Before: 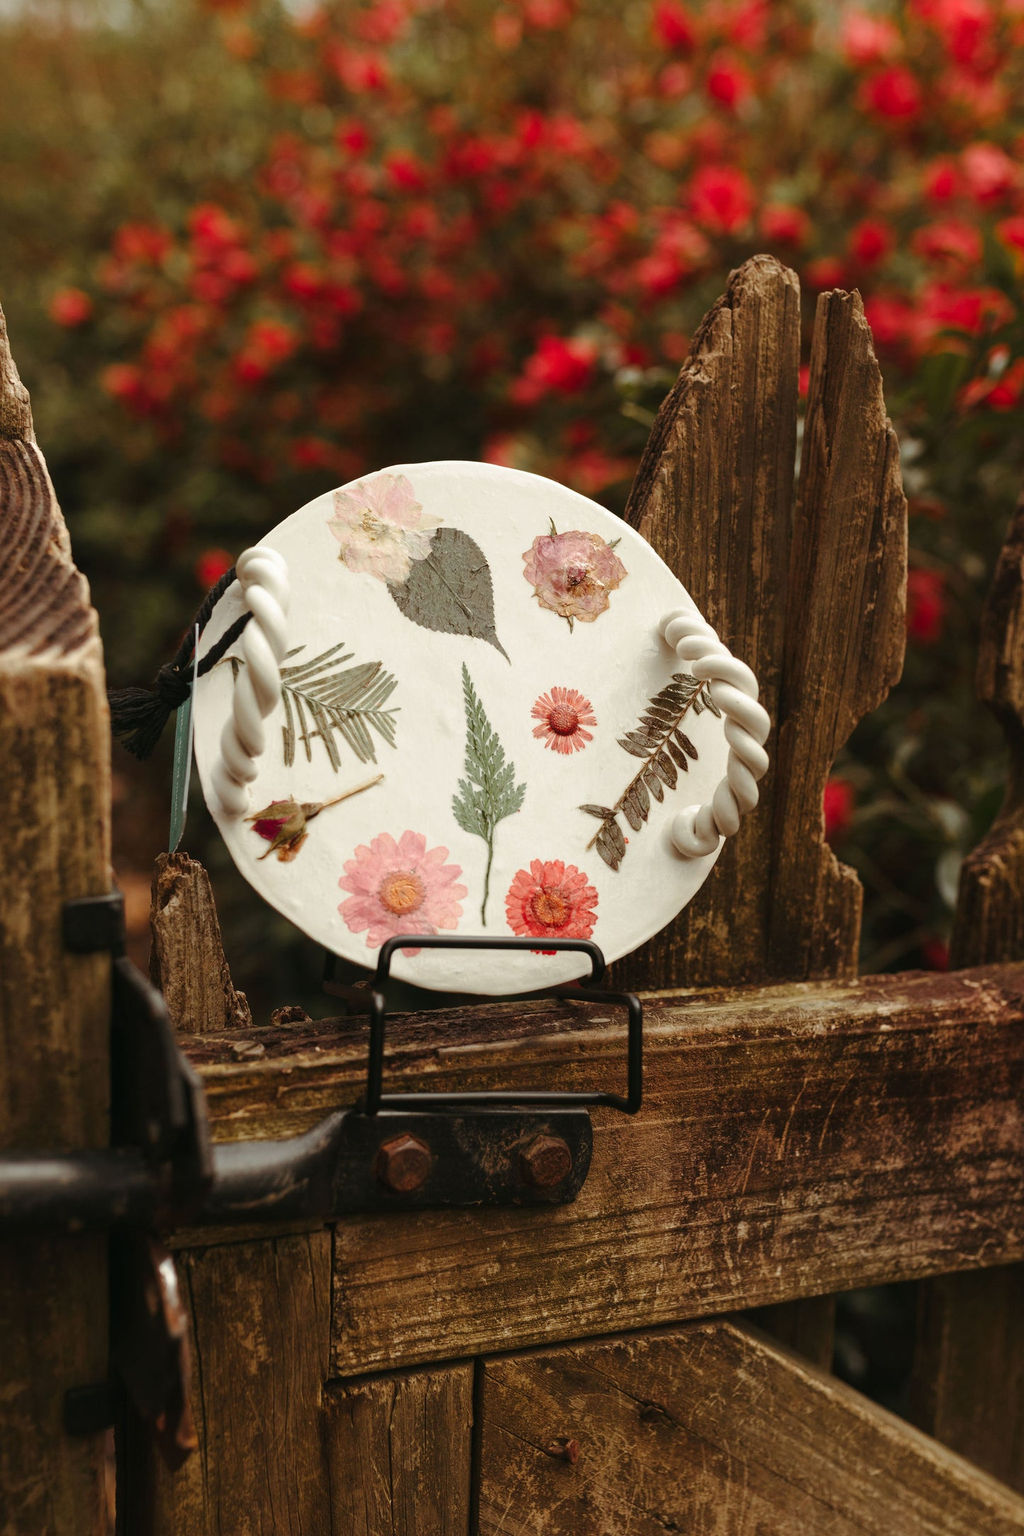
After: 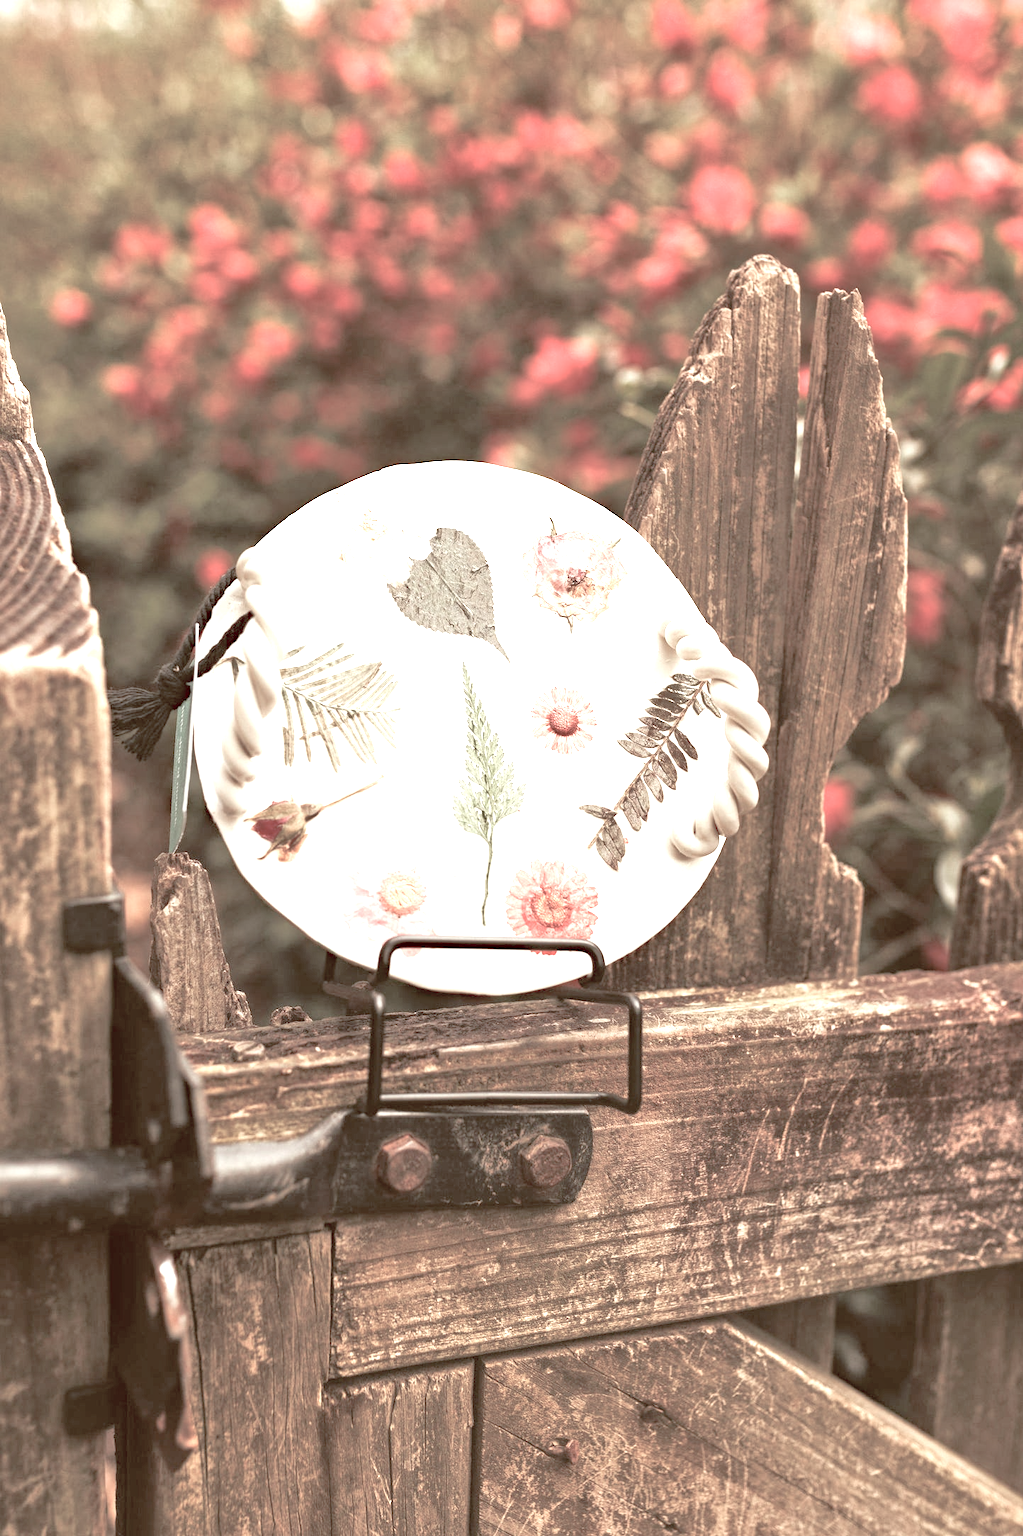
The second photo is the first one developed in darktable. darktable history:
color balance rgb: shadows lift › luminance 1%, shadows lift › chroma 0.2%, shadows lift › hue 20°, power › luminance 1%, power › chroma 0.4%, power › hue 34°, highlights gain › luminance 0.8%, highlights gain › chroma 0.4%, highlights gain › hue 44°, global offset › chroma 0.4%, global offset › hue 34°, white fulcrum 0.08 EV, linear chroma grading › shadows -7%, linear chroma grading › highlights -7%, linear chroma grading › global chroma -10%, linear chroma grading › mid-tones -8%, perceptual saturation grading › global saturation -28%, perceptual saturation grading › highlights -20%, perceptual saturation grading › mid-tones -24%, perceptual saturation grading › shadows -24%, perceptual brilliance grading › global brilliance -1%, perceptual brilliance grading › highlights -1%, perceptual brilliance grading › mid-tones -1%, perceptual brilliance grading › shadows -1%, global vibrance -17%, contrast -6%
exposure: exposure 2 EV, compensate highlight preservation false
haze removal: compatibility mode true, adaptive false
tone equalizer: -7 EV 0.15 EV, -6 EV 0.6 EV, -5 EV 1.15 EV, -4 EV 1.33 EV, -3 EV 1.15 EV, -2 EV 0.6 EV, -1 EV 0.15 EV, mask exposure compensation -0.5 EV
